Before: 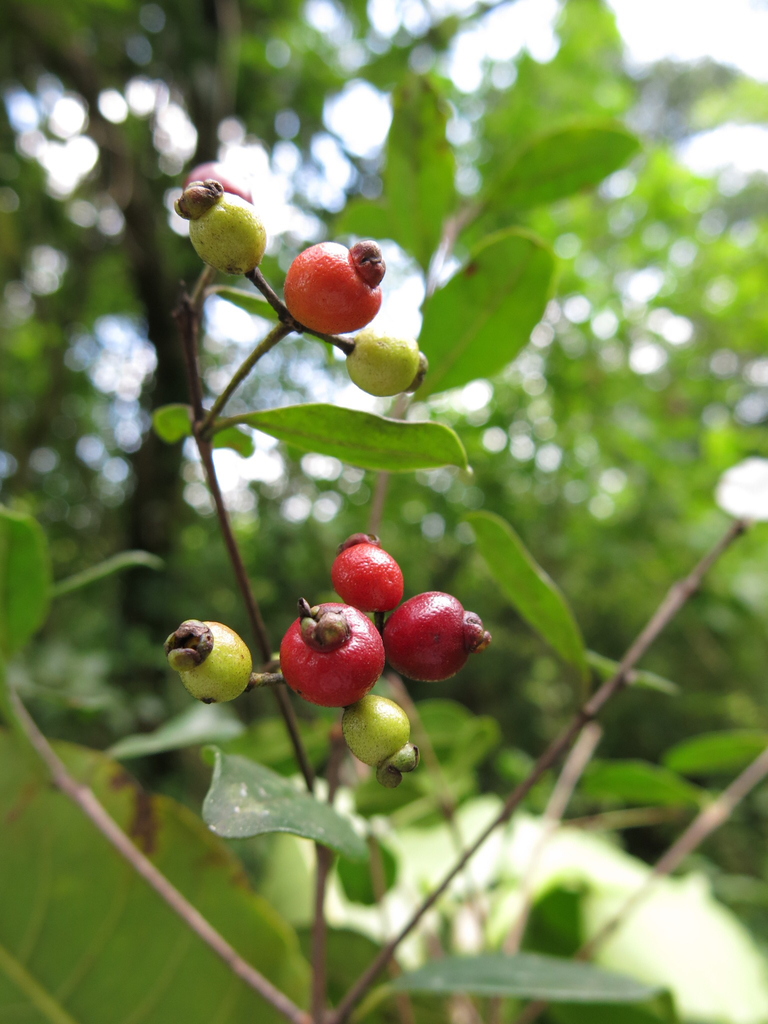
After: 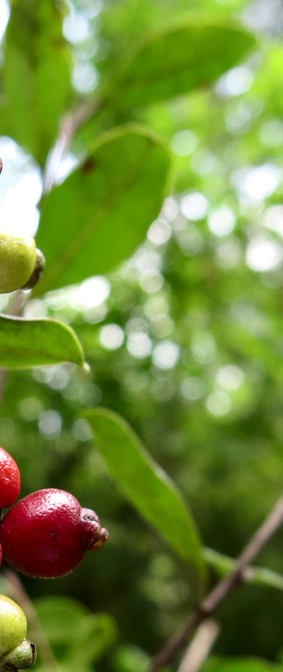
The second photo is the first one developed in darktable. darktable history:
contrast brightness saturation: contrast 0.22
exposure: black level correction 0.005, exposure 0.014 EV, compensate highlight preservation false
crop and rotate: left 49.936%, top 10.094%, right 13.136%, bottom 24.256%
